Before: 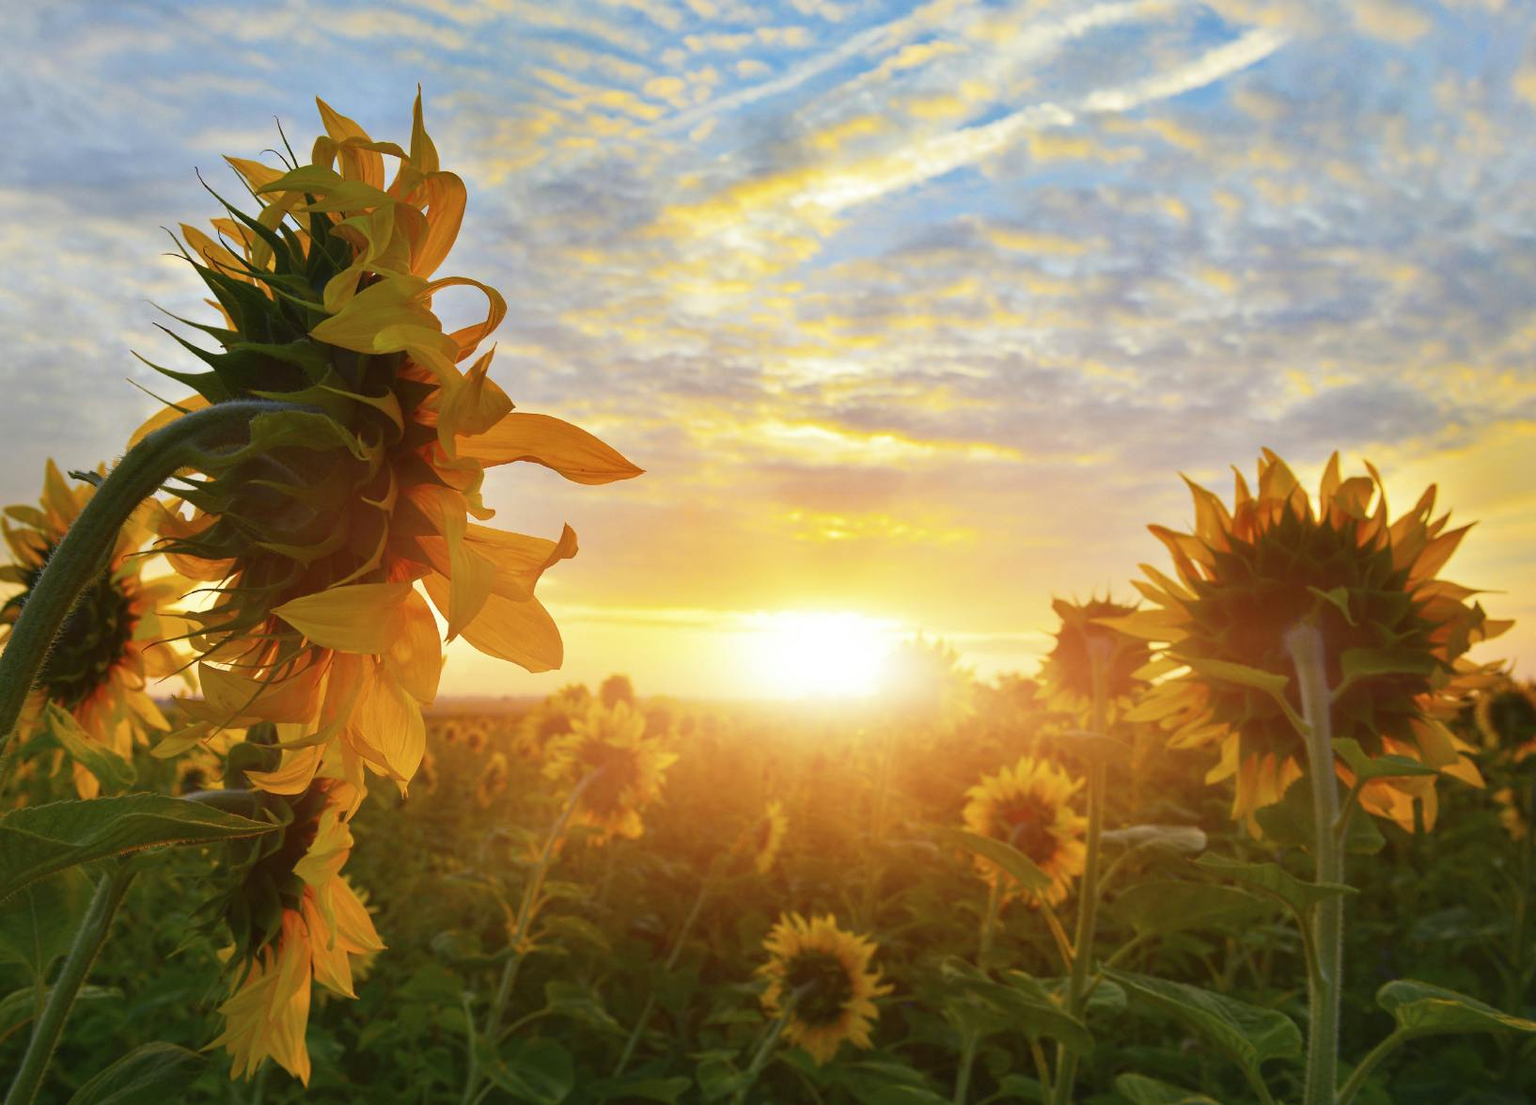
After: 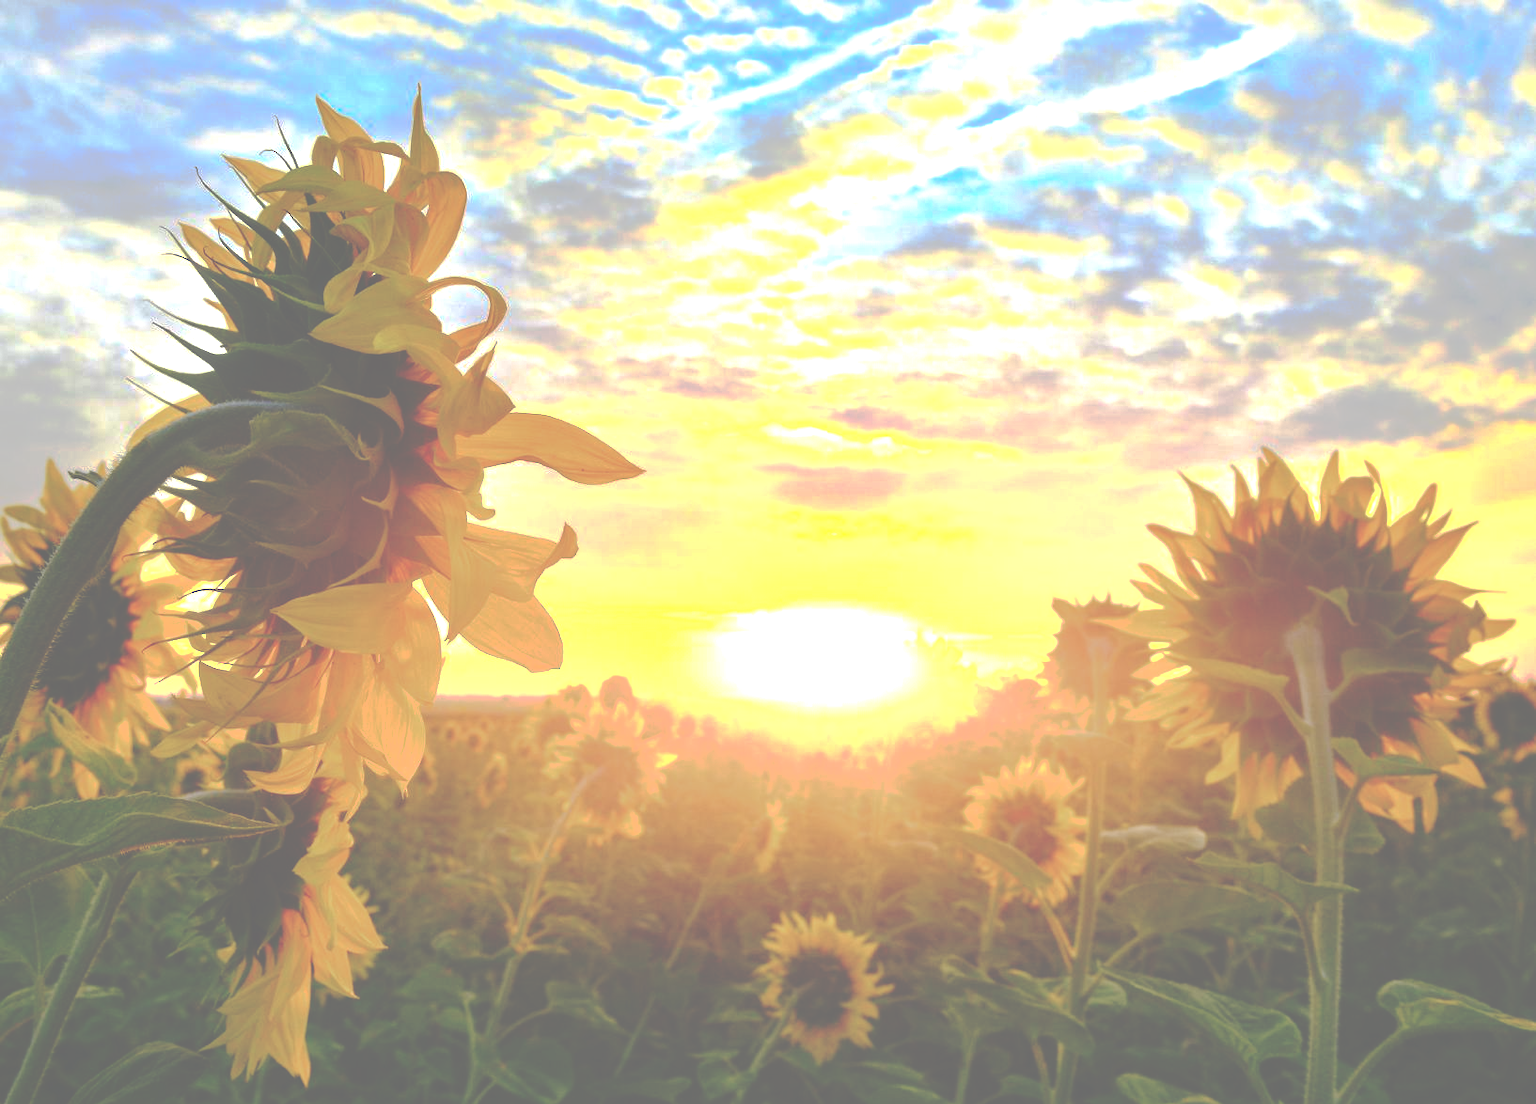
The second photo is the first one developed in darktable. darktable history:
tone curve: curves: ch0 [(0, 0) (0.003, 0.439) (0.011, 0.439) (0.025, 0.439) (0.044, 0.439) (0.069, 0.439) (0.1, 0.439) (0.136, 0.44) (0.177, 0.444) (0.224, 0.45) (0.277, 0.462) (0.335, 0.487) (0.399, 0.528) (0.468, 0.577) (0.543, 0.621) (0.623, 0.669) (0.709, 0.715) (0.801, 0.764) (0.898, 0.804) (1, 1)], preserve colors none
exposure: black level correction 0, exposure 0.9 EV, compensate highlight preservation false
local contrast: detail 110%
